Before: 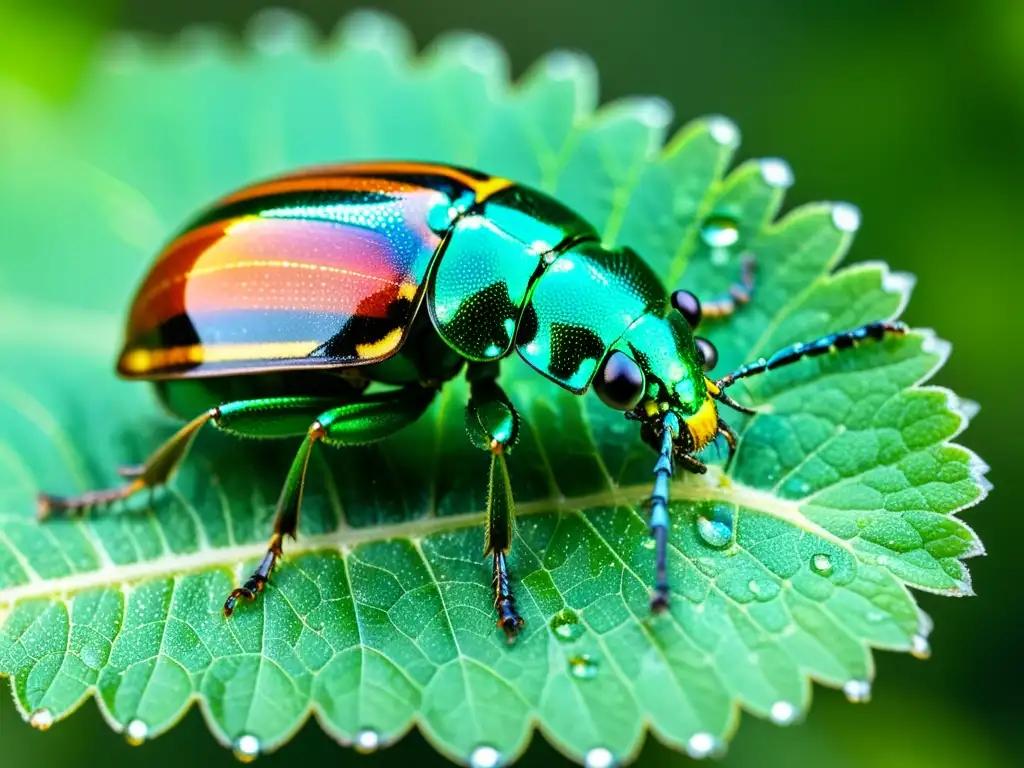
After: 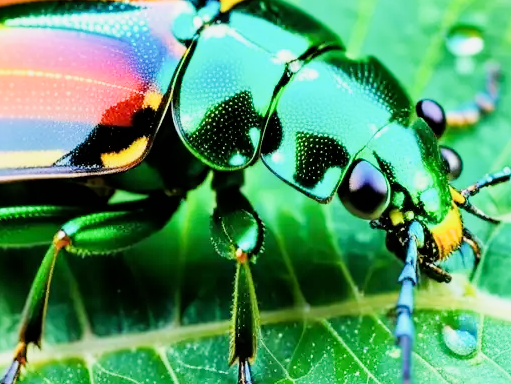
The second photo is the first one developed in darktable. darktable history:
exposure: exposure 1 EV, compensate highlight preservation false
crop: left 25%, top 25%, right 25%, bottom 25%
filmic rgb: black relative exposure -7.65 EV, white relative exposure 4.56 EV, hardness 3.61, contrast 1.106
